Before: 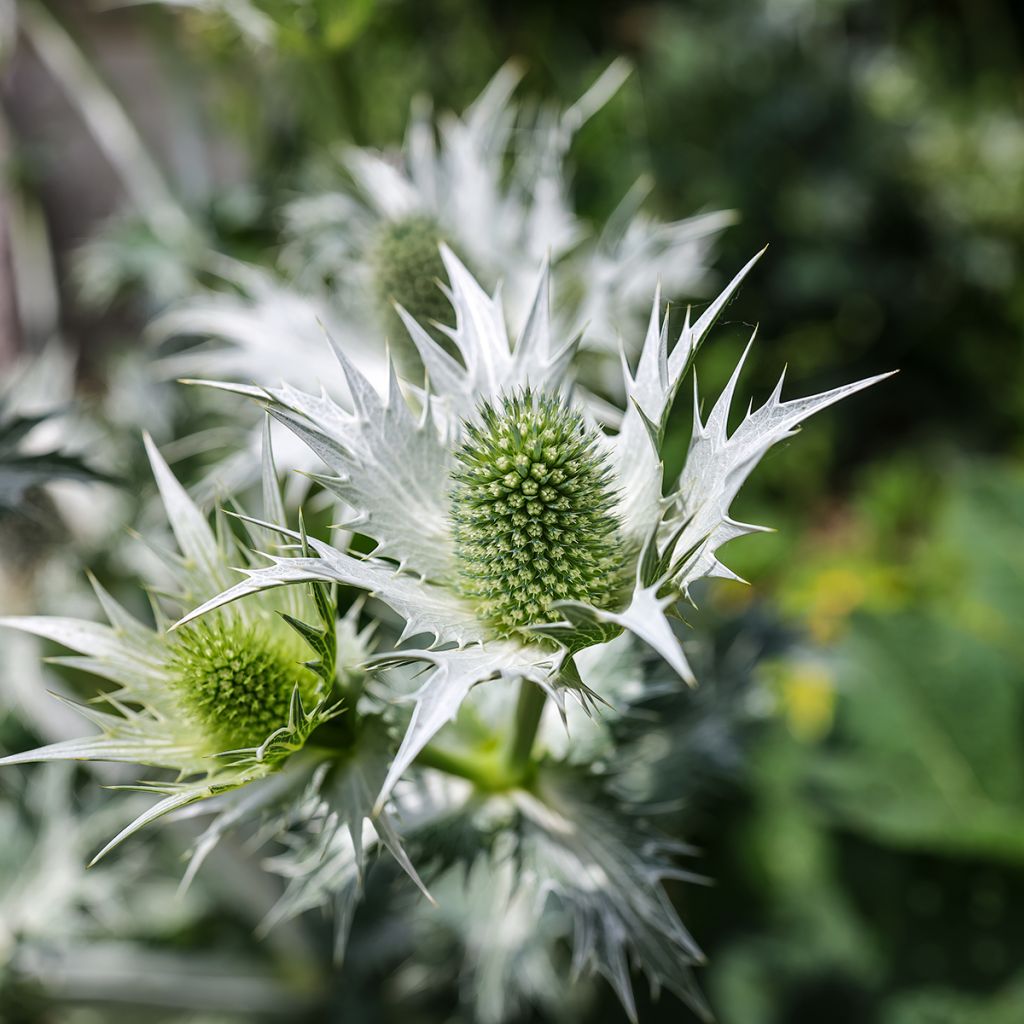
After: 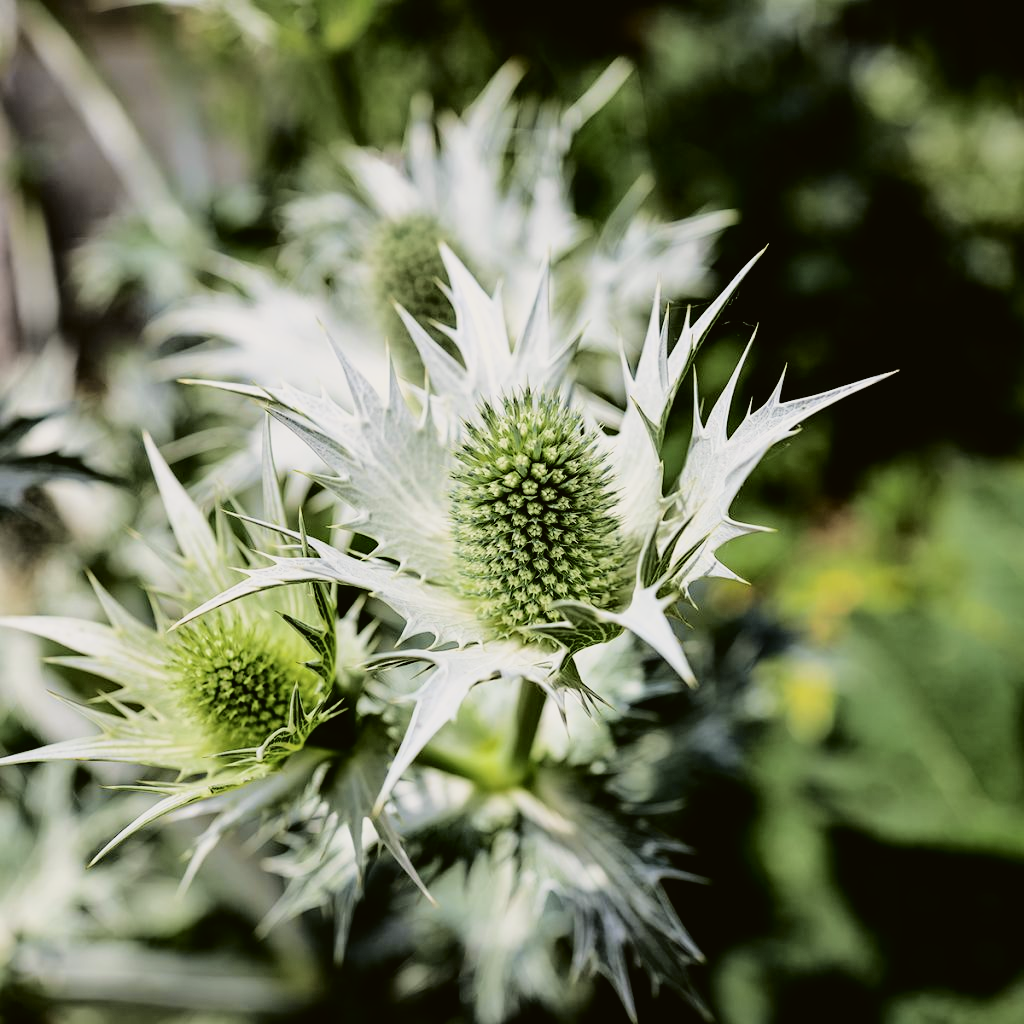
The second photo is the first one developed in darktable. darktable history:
tone curve: curves: ch0 [(0, 0.021) (0.049, 0.044) (0.152, 0.14) (0.328, 0.377) (0.473, 0.543) (0.641, 0.705) (0.85, 0.894) (1, 0.969)]; ch1 [(0, 0) (0.302, 0.331) (0.427, 0.433) (0.472, 0.47) (0.502, 0.503) (0.527, 0.521) (0.564, 0.58) (0.614, 0.626) (0.677, 0.701) (0.859, 0.885) (1, 1)]; ch2 [(0, 0) (0.33, 0.301) (0.447, 0.44) (0.487, 0.496) (0.502, 0.516) (0.535, 0.563) (0.565, 0.593) (0.618, 0.628) (1, 1)], color space Lab, independent channels, preserve colors none
filmic rgb: black relative exposure -5.04 EV, white relative exposure 3.54 EV, hardness 3.17, contrast 1.183, highlights saturation mix -49.38%
